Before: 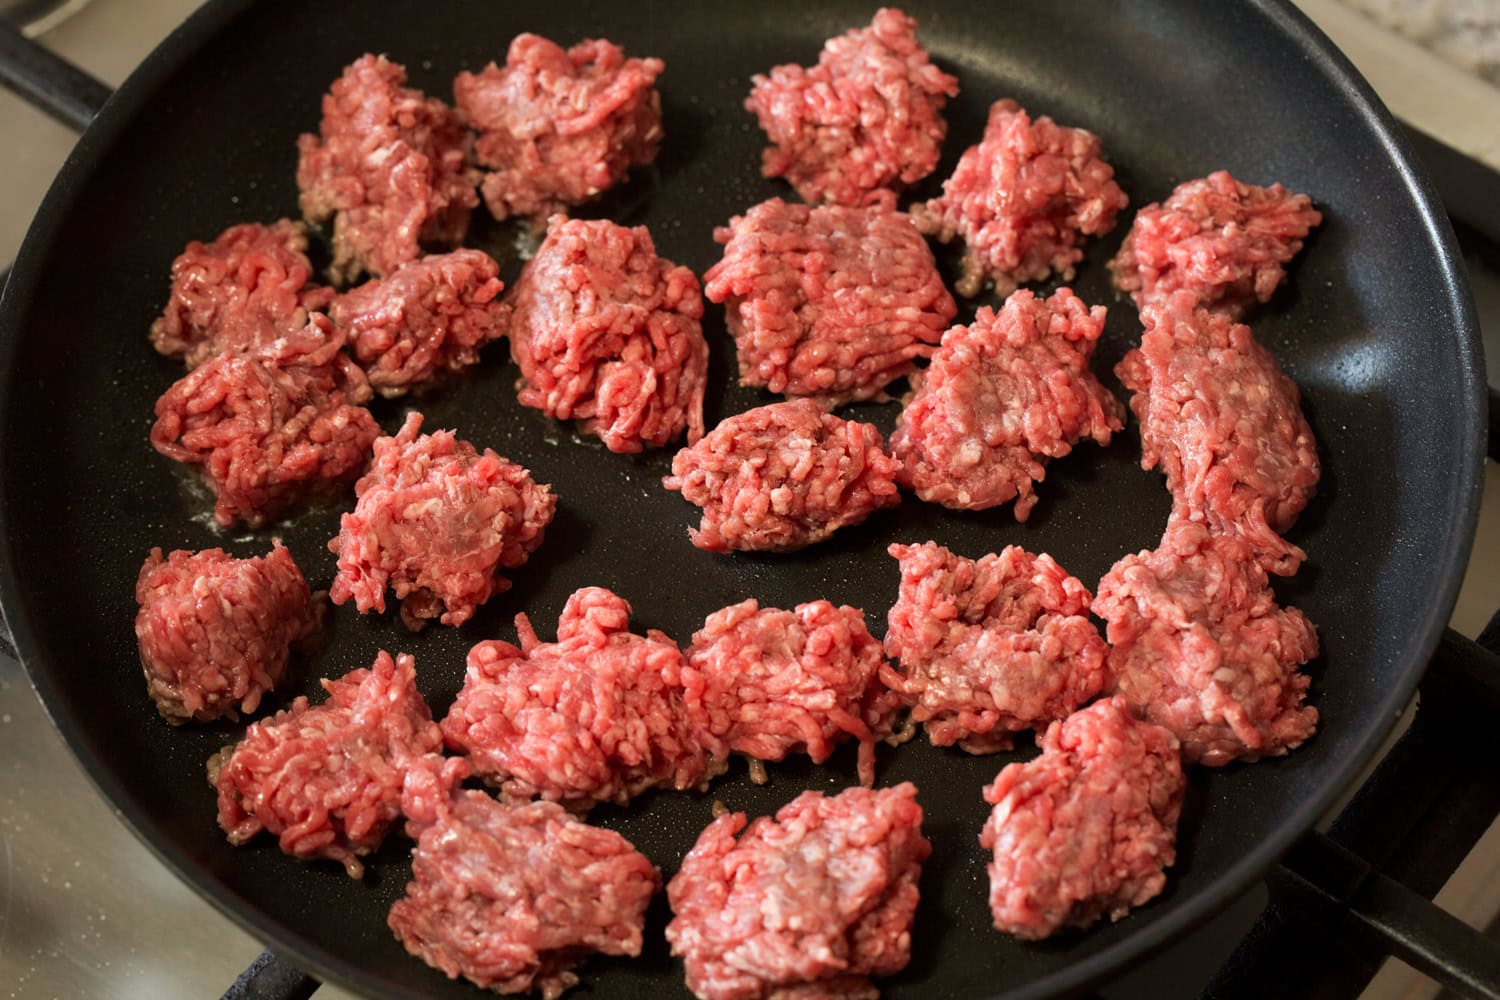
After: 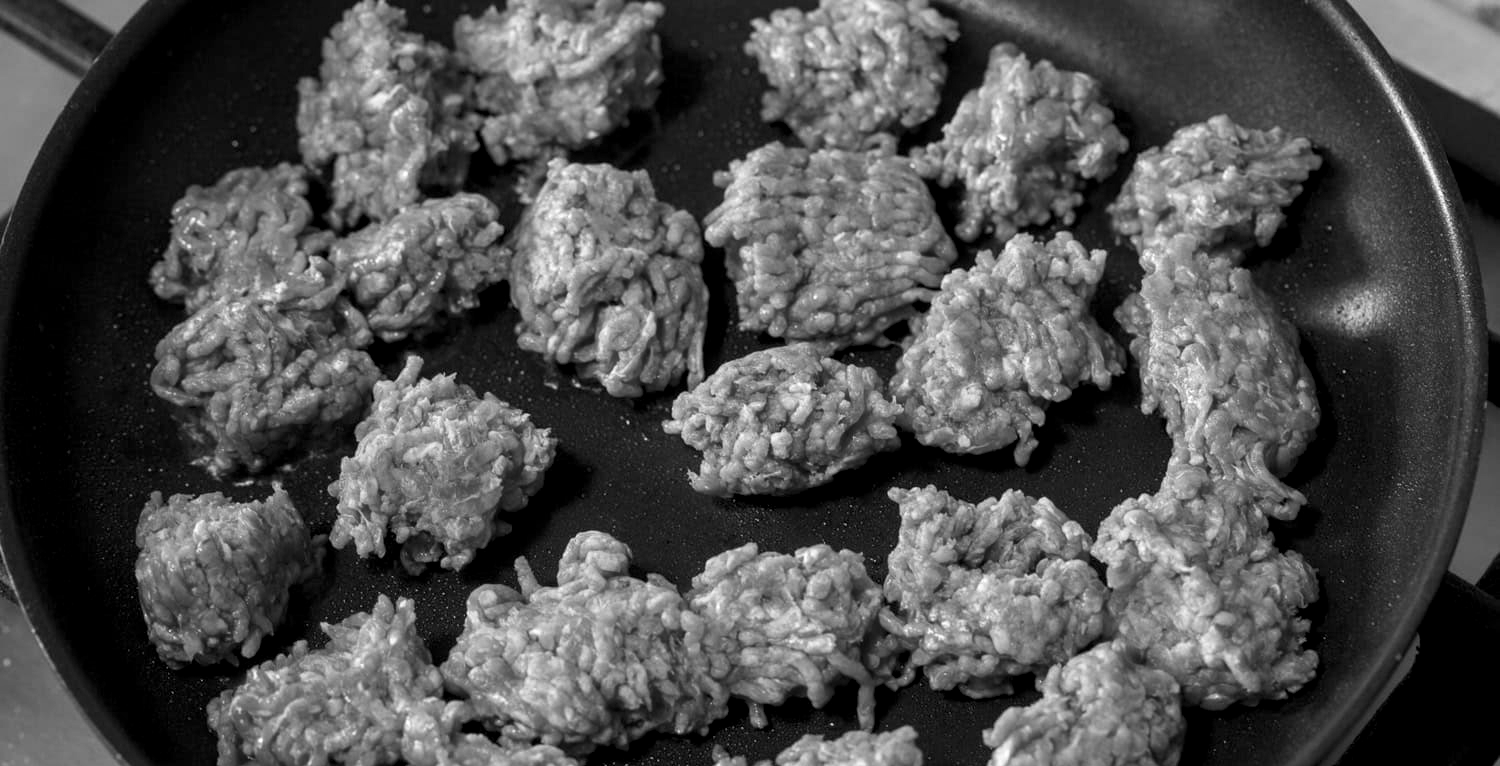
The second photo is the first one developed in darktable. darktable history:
local contrast: detail 130%
crop: top 5.667%, bottom 17.637%
monochrome: on, module defaults
